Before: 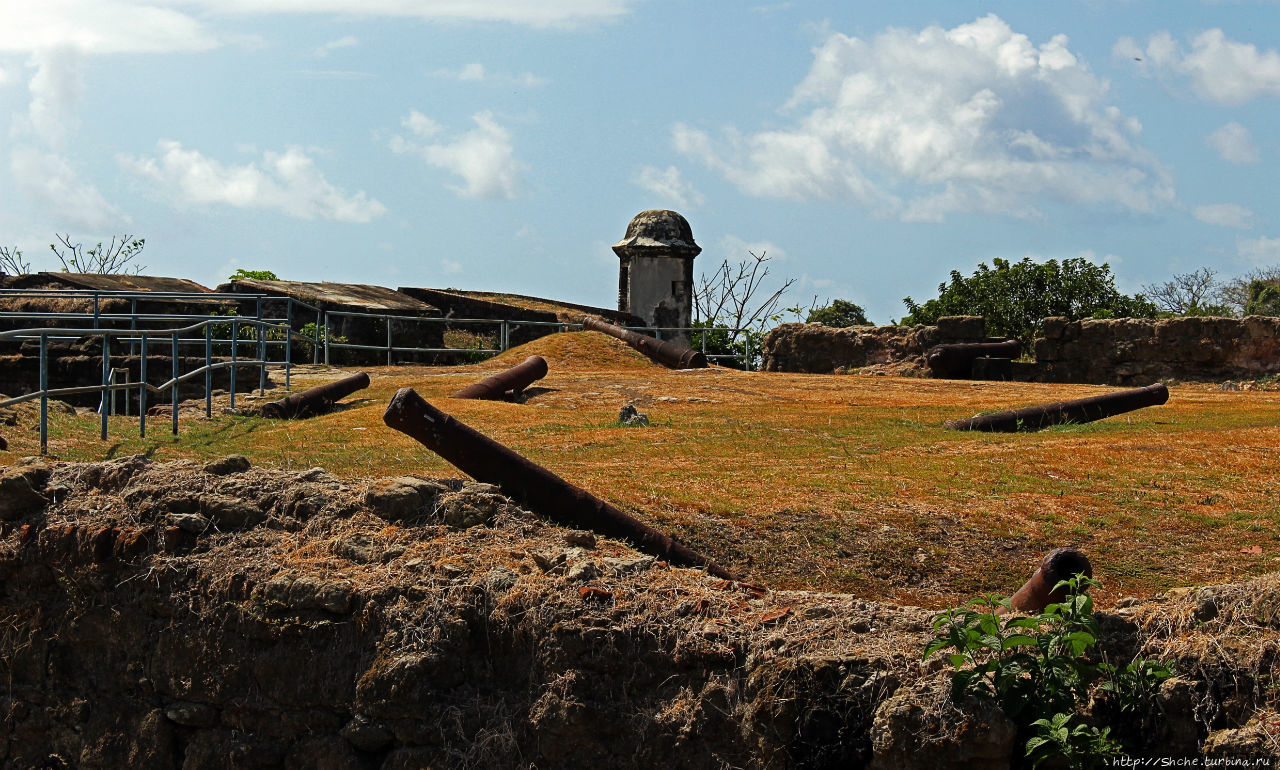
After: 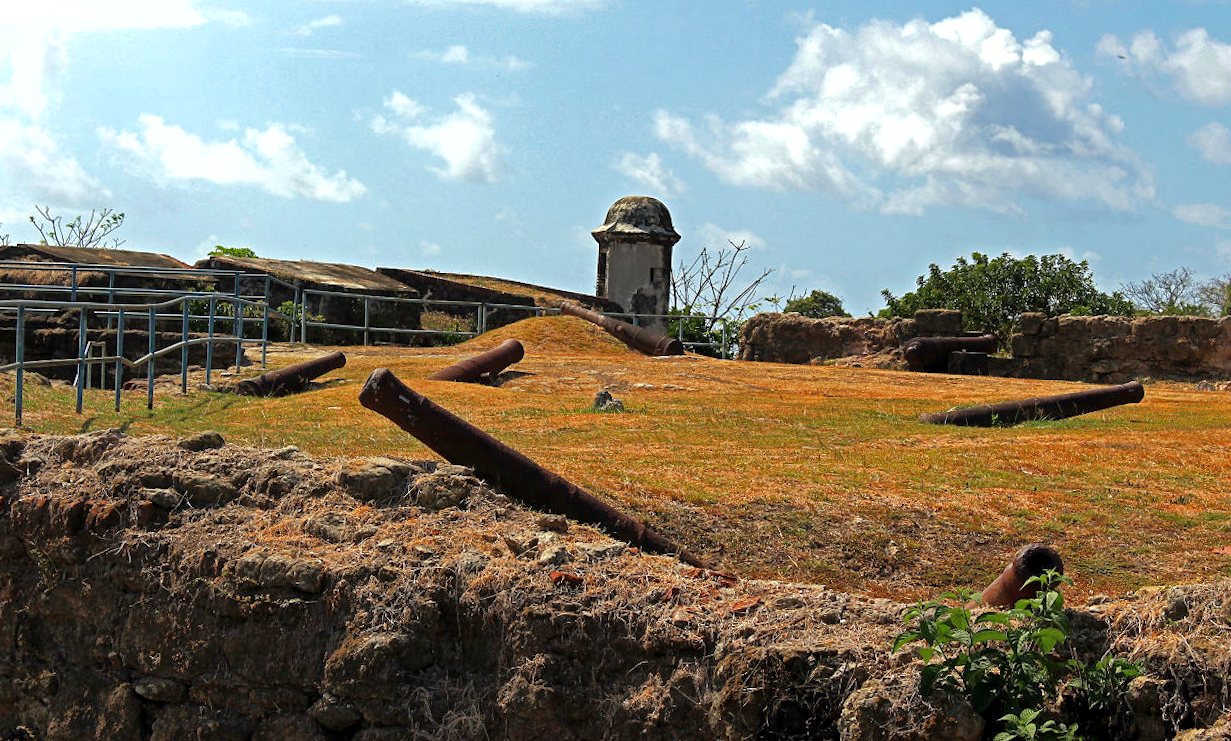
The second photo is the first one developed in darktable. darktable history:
crop and rotate: angle -1.35°
shadows and highlights: on, module defaults
exposure: black level correction 0.001, exposure 0.499 EV, compensate highlight preservation false
